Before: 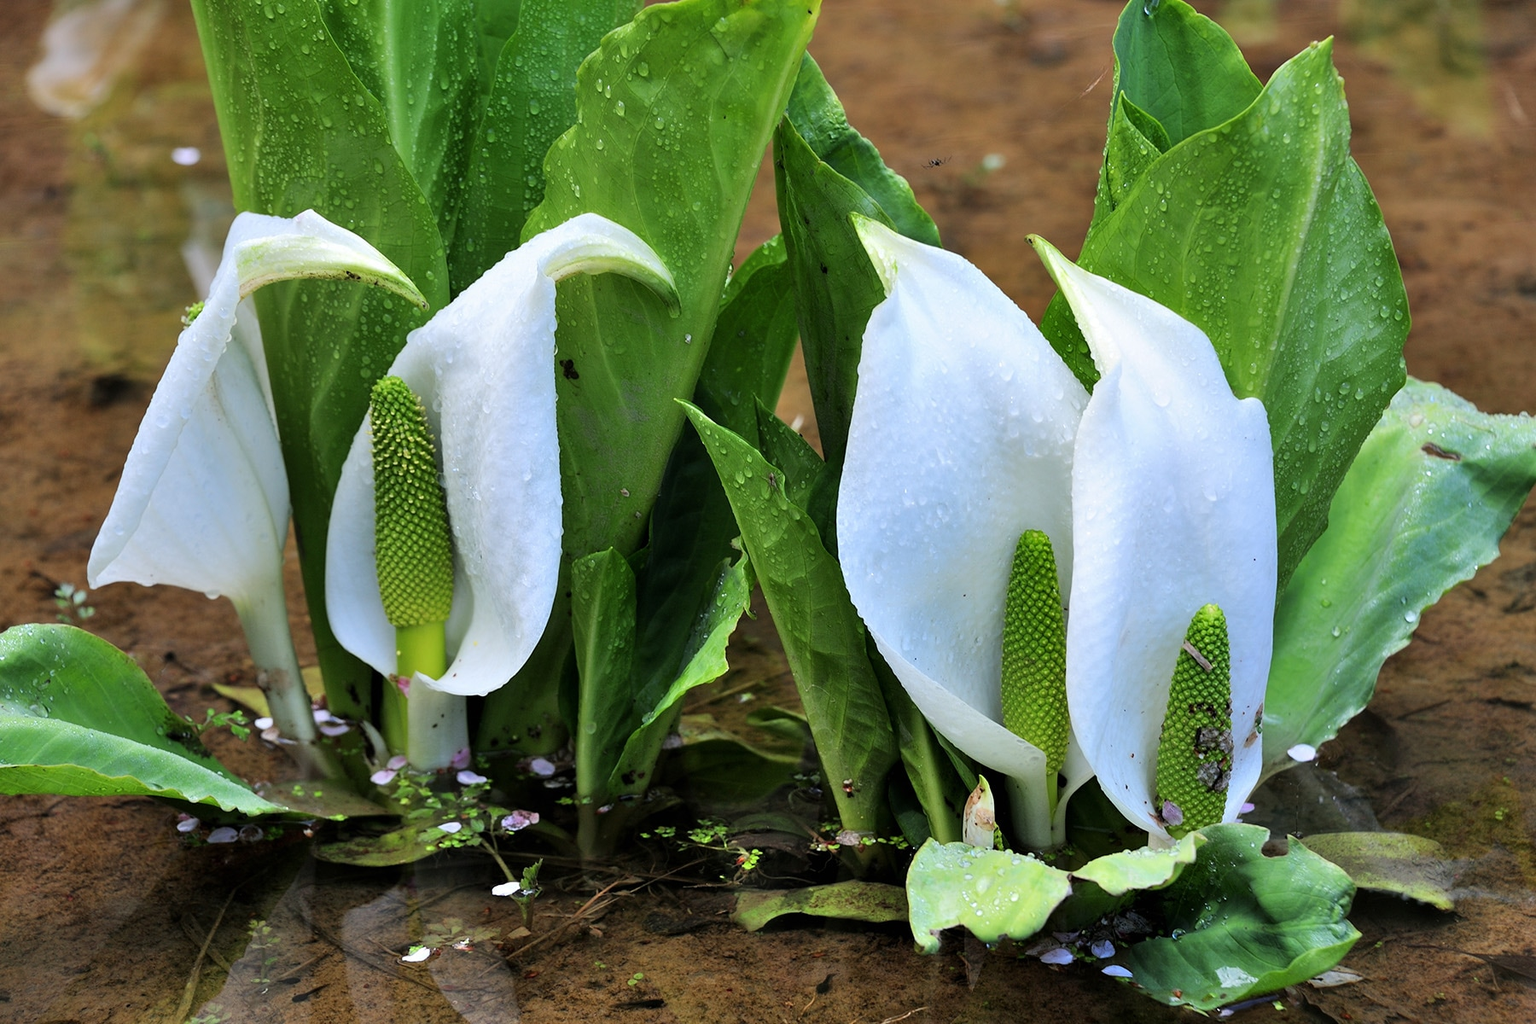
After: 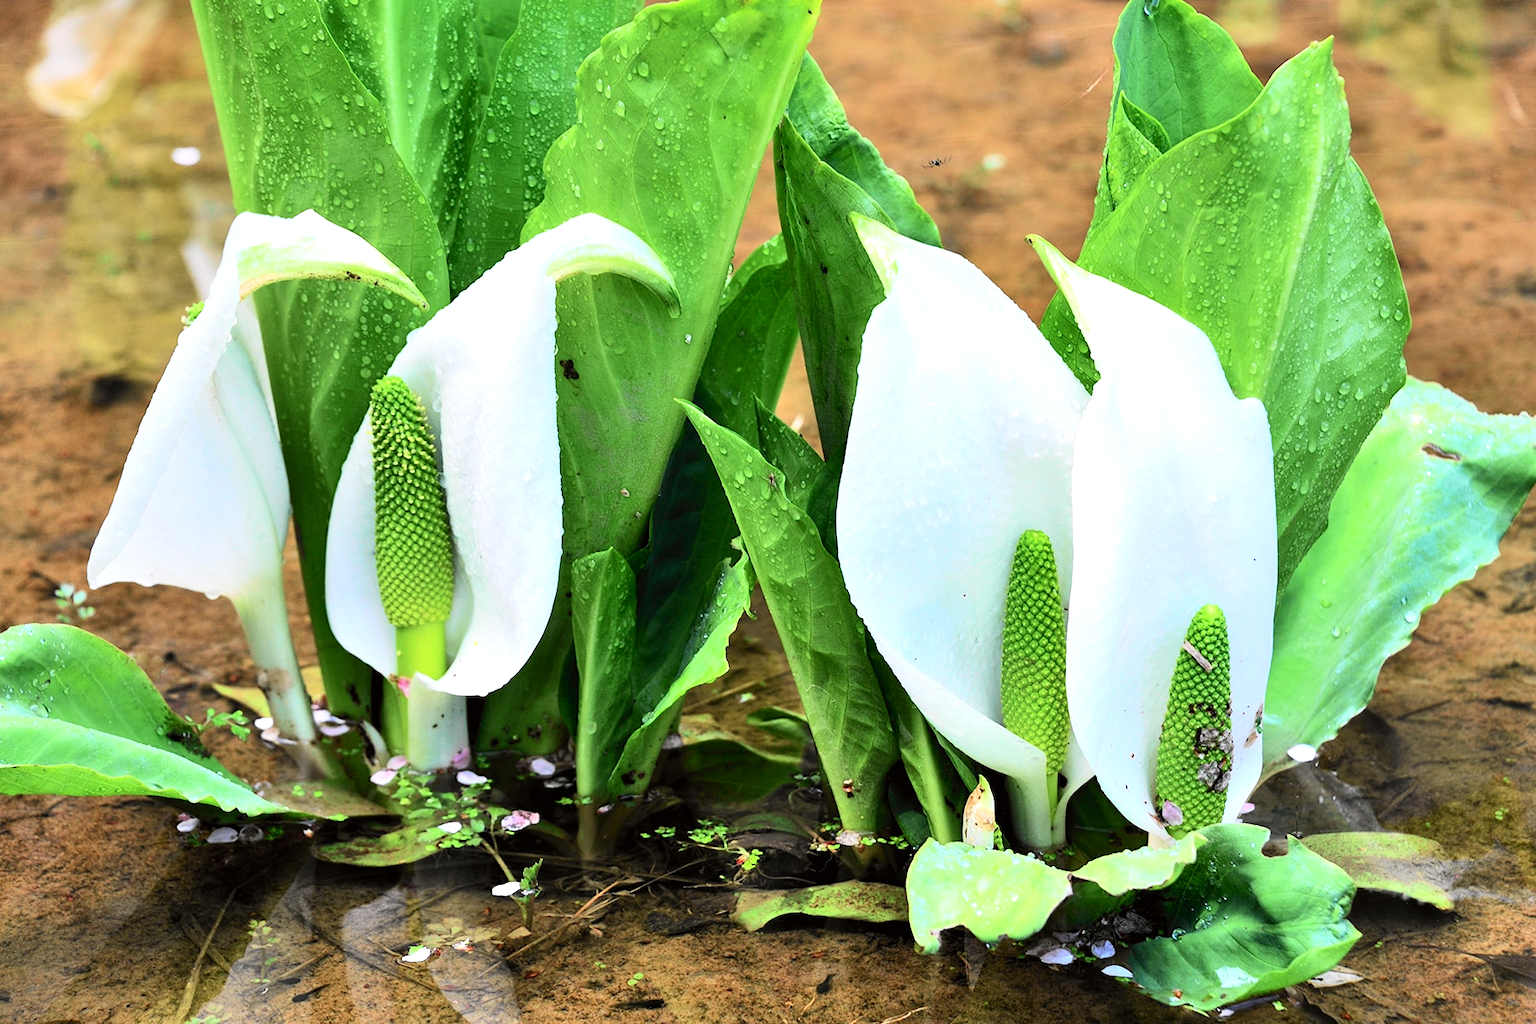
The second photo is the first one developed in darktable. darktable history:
exposure: exposure 0.601 EV, compensate highlight preservation false
tone curve: curves: ch0 [(0, 0) (0.055, 0.057) (0.258, 0.307) (0.434, 0.543) (0.517, 0.657) (0.745, 0.874) (1, 1)]; ch1 [(0, 0) (0.346, 0.307) (0.418, 0.383) (0.46, 0.439) (0.482, 0.493) (0.502, 0.503) (0.517, 0.514) (0.55, 0.561) (0.588, 0.603) (0.646, 0.688) (1, 1)]; ch2 [(0, 0) (0.346, 0.34) (0.431, 0.45) (0.485, 0.499) (0.5, 0.503) (0.527, 0.525) (0.545, 0.562) (0.679, 0.706) (1, 1)], color space Lab, independent channels, preserve colors none
